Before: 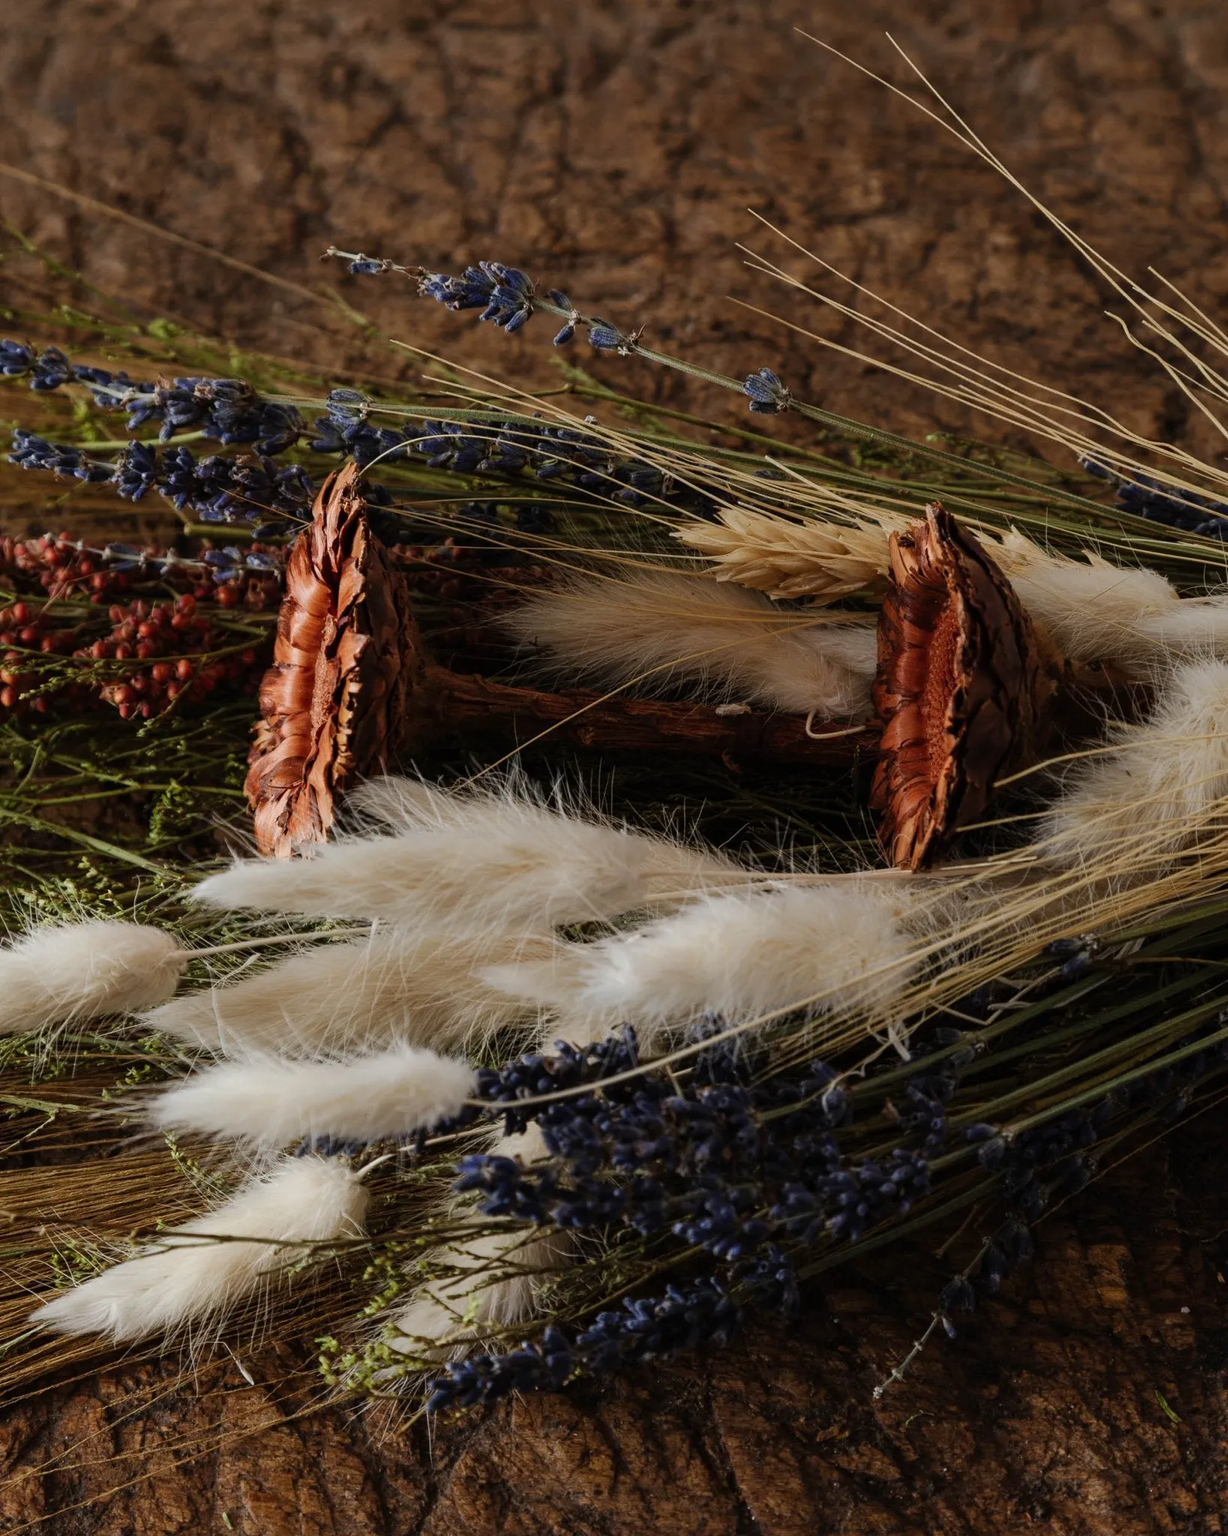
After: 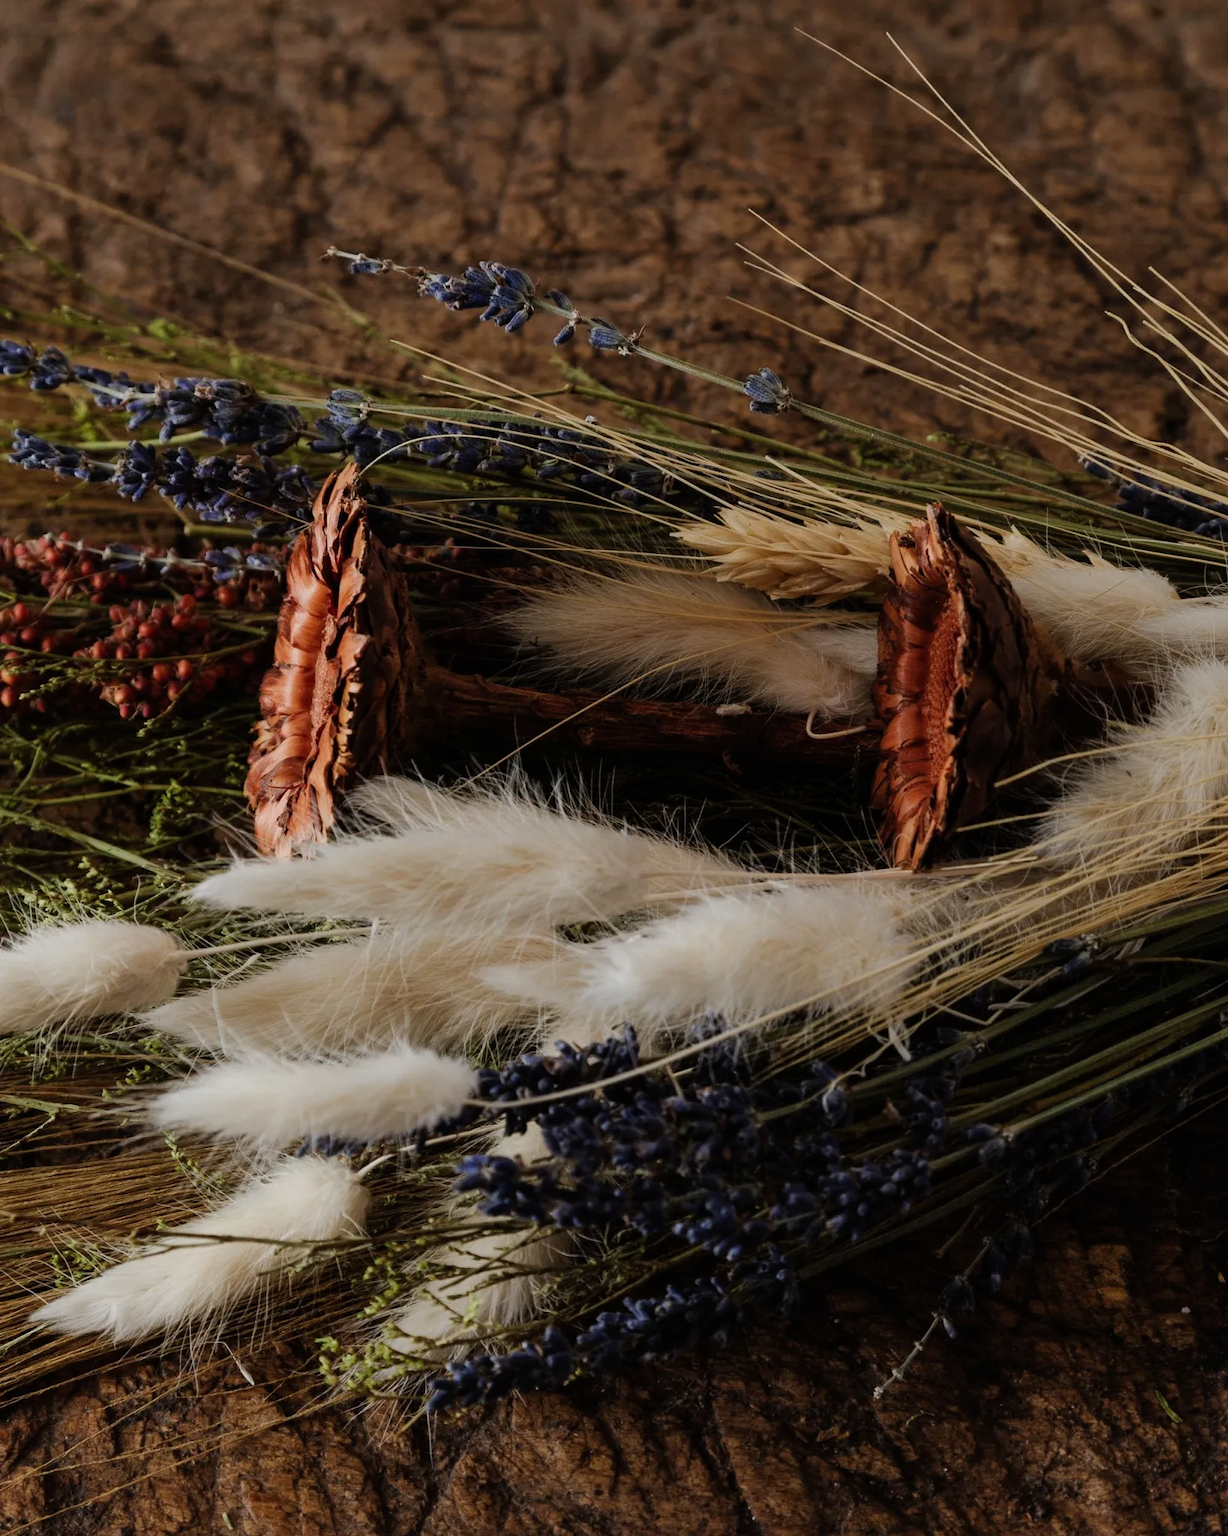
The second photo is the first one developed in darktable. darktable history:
contrast equalizer: octaves 7, y [[0.5 ×4, 0.483, 0.43], [0.5 ×6], [0.5 ×6], [0 ×6], [0 ×6]]
filmic rgb: black relative exposure -11.36 EV, white relative exposure 3.24 EV, hardness 6.68
